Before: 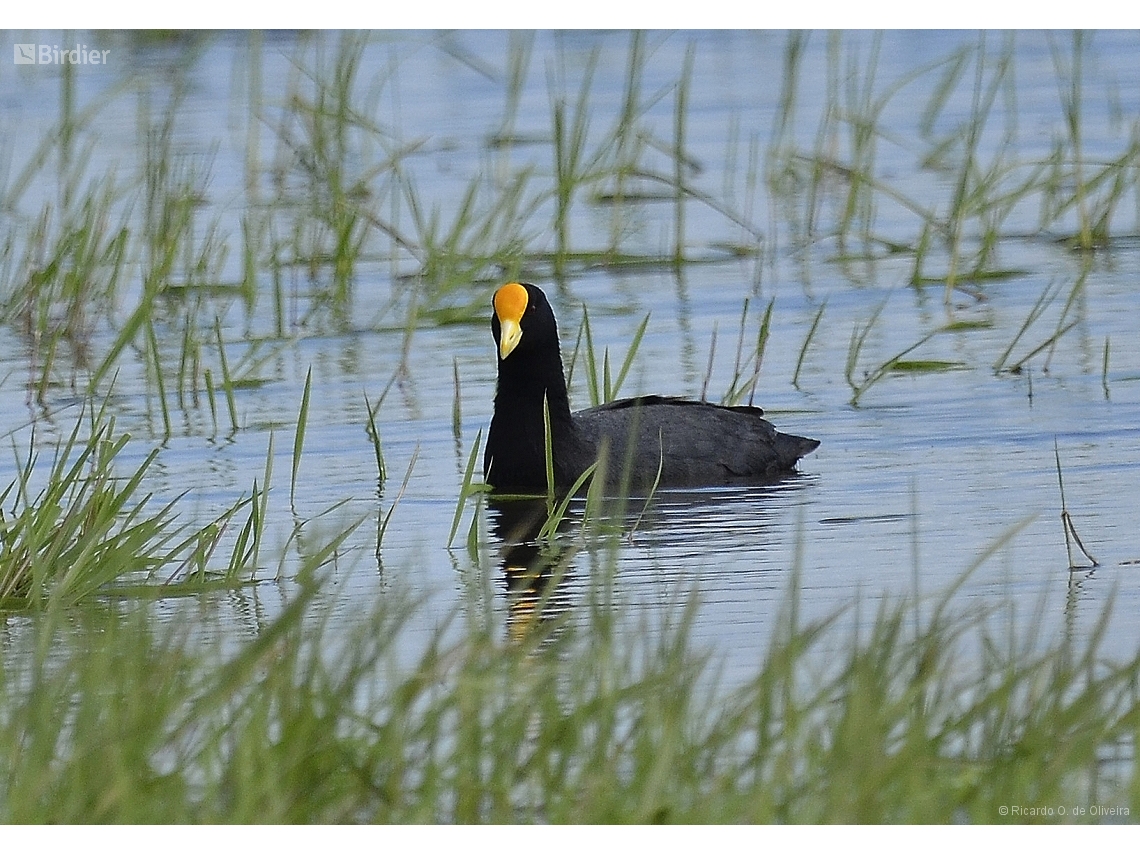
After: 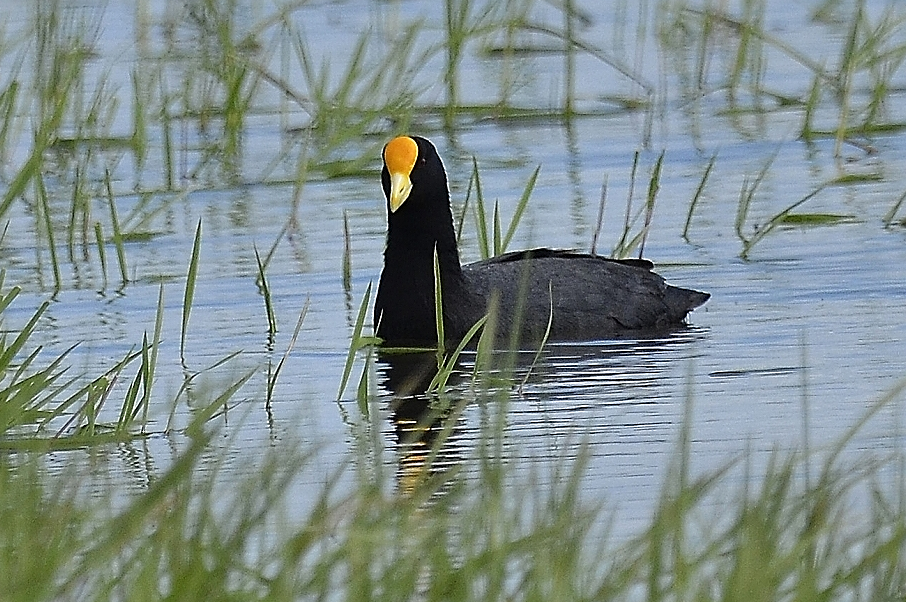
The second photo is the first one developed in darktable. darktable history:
sharpen: on, module defaults
crop: left 9.707%, top 17.194%, right 10.793%, bottom 12.348%
